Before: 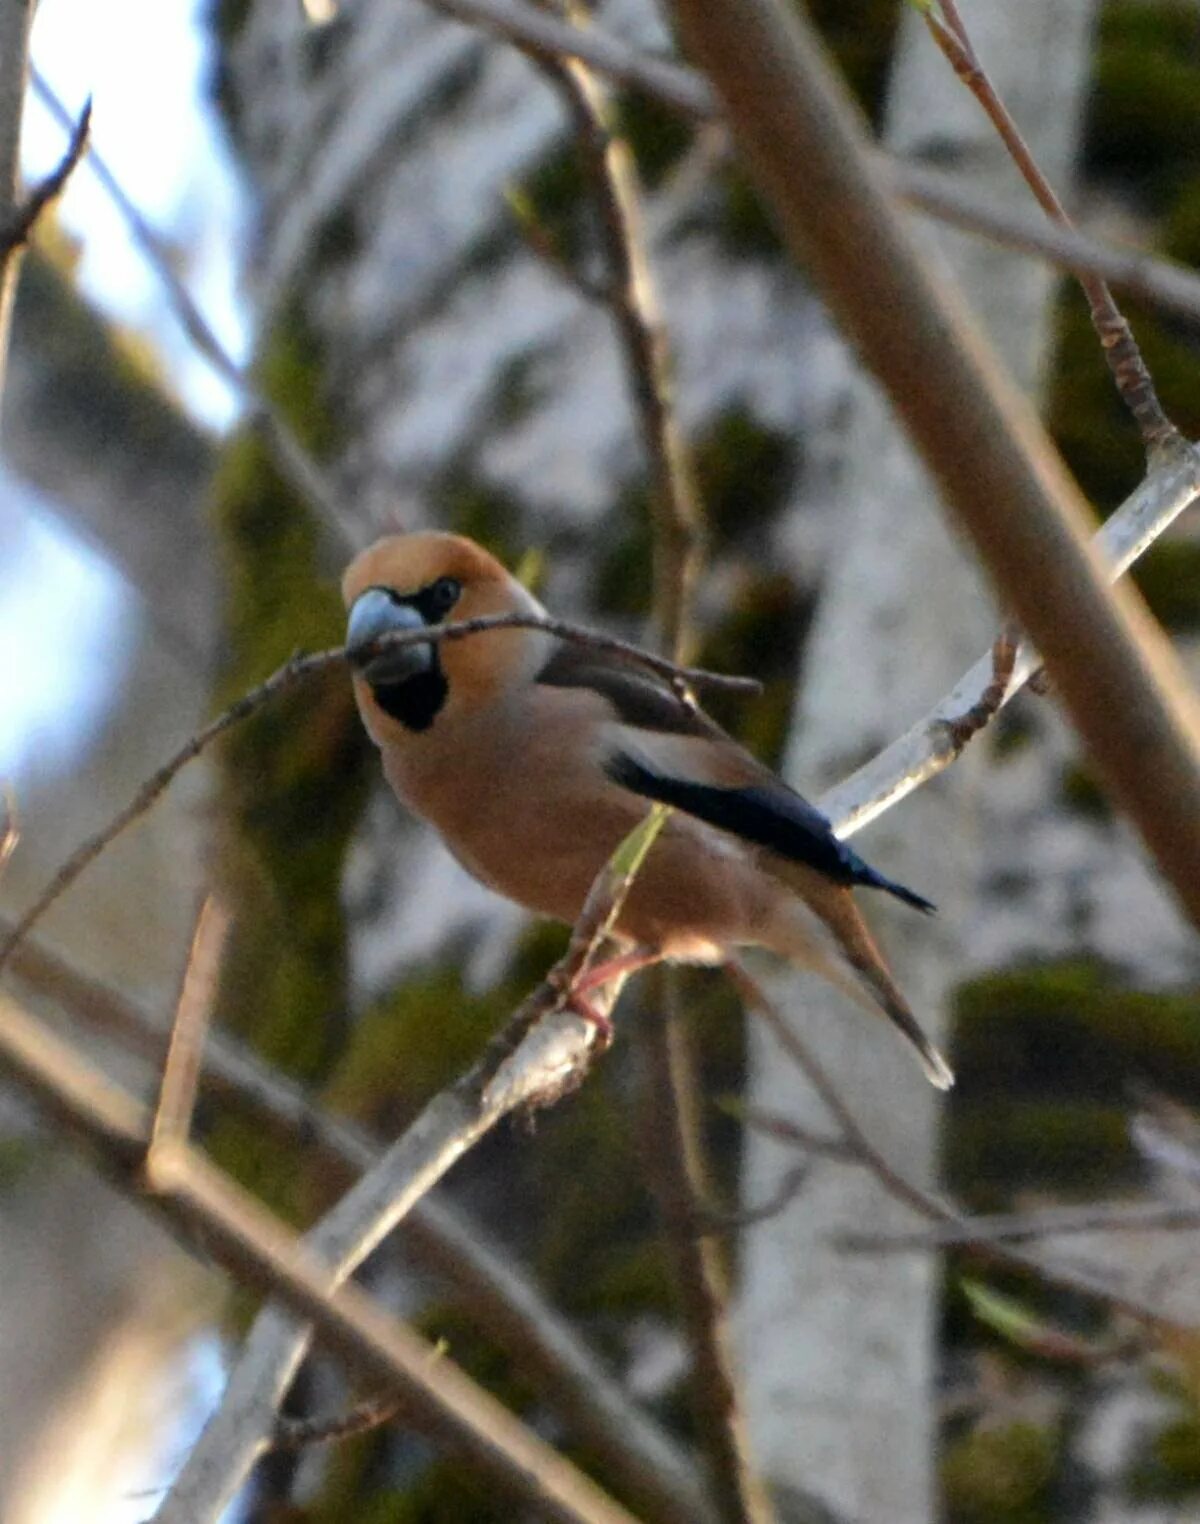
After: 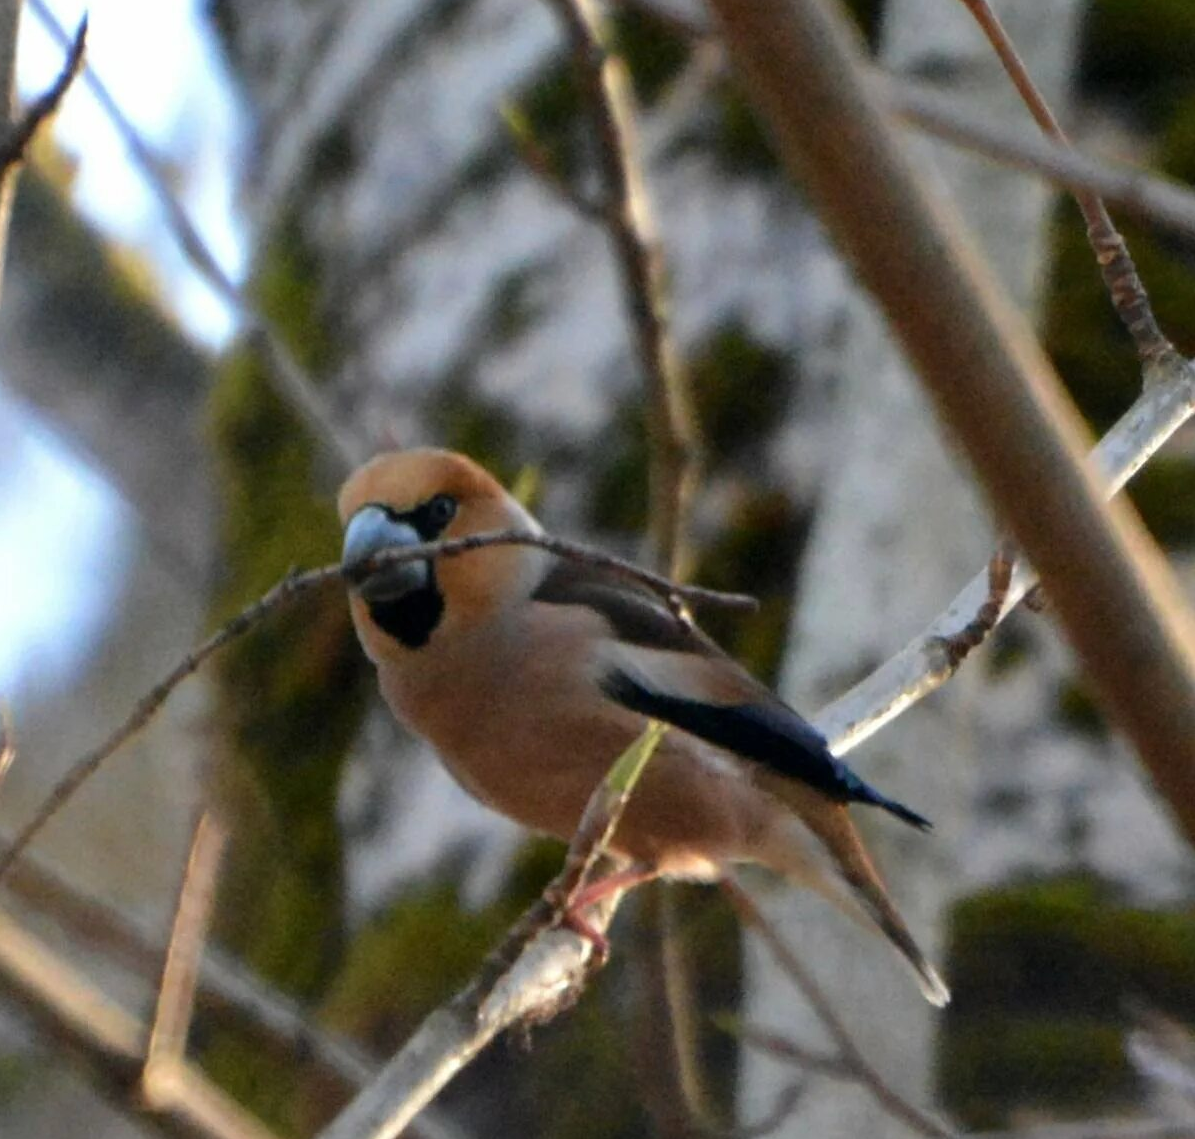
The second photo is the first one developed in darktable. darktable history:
crop: left 0.398%, top 5.477%, bottom 19.759%
